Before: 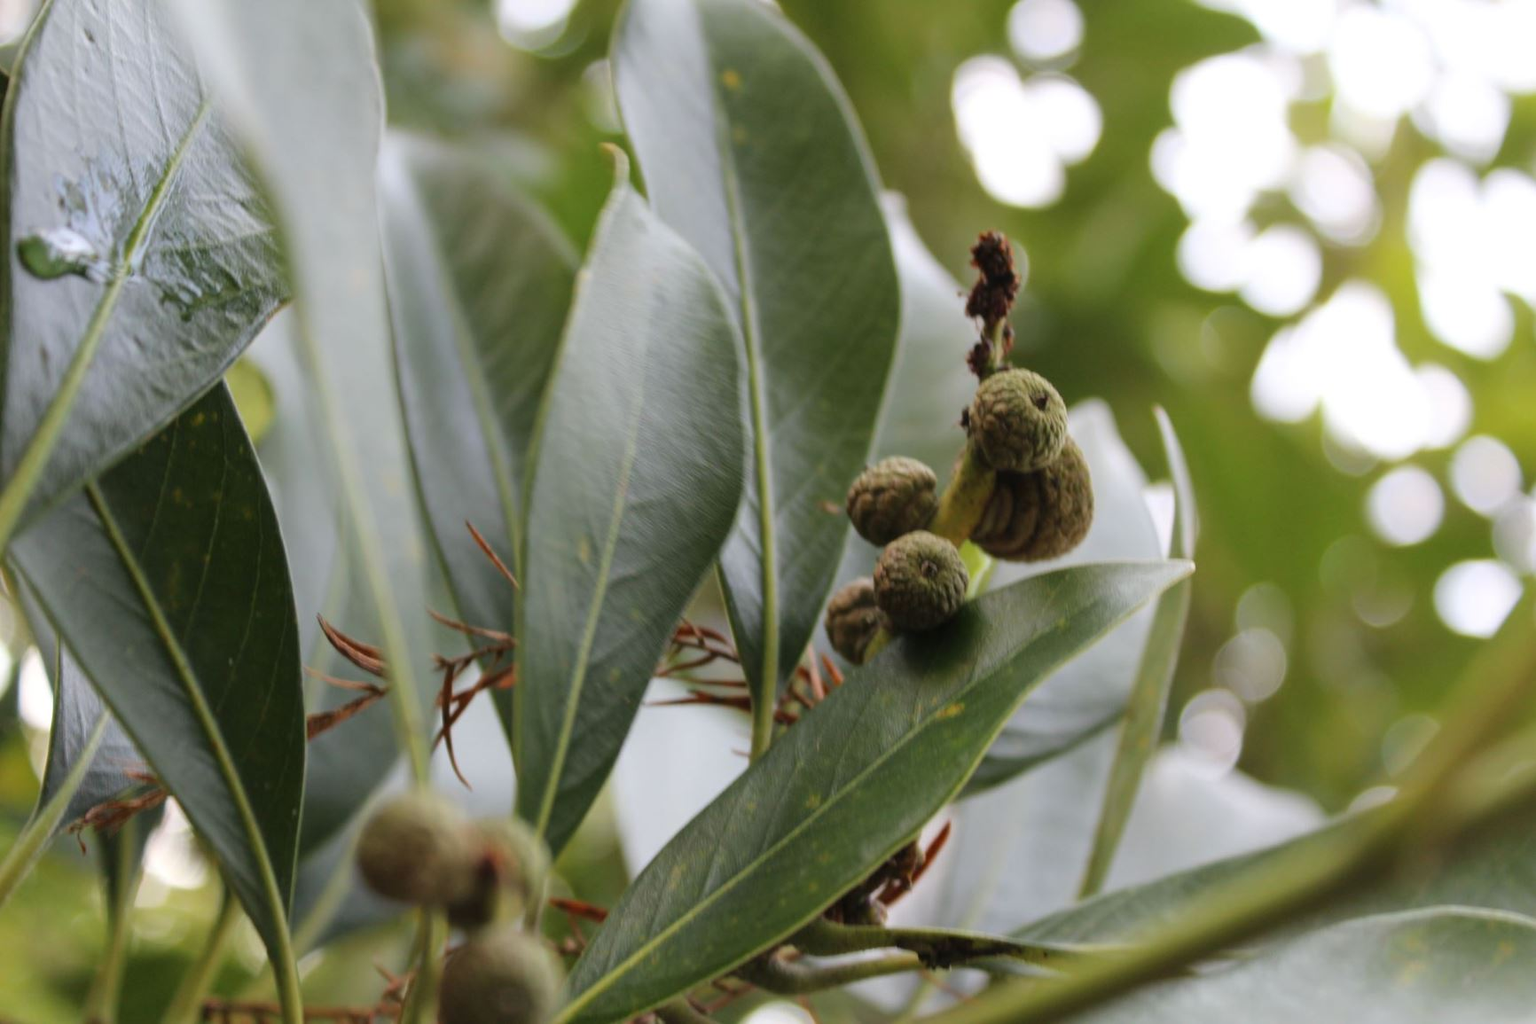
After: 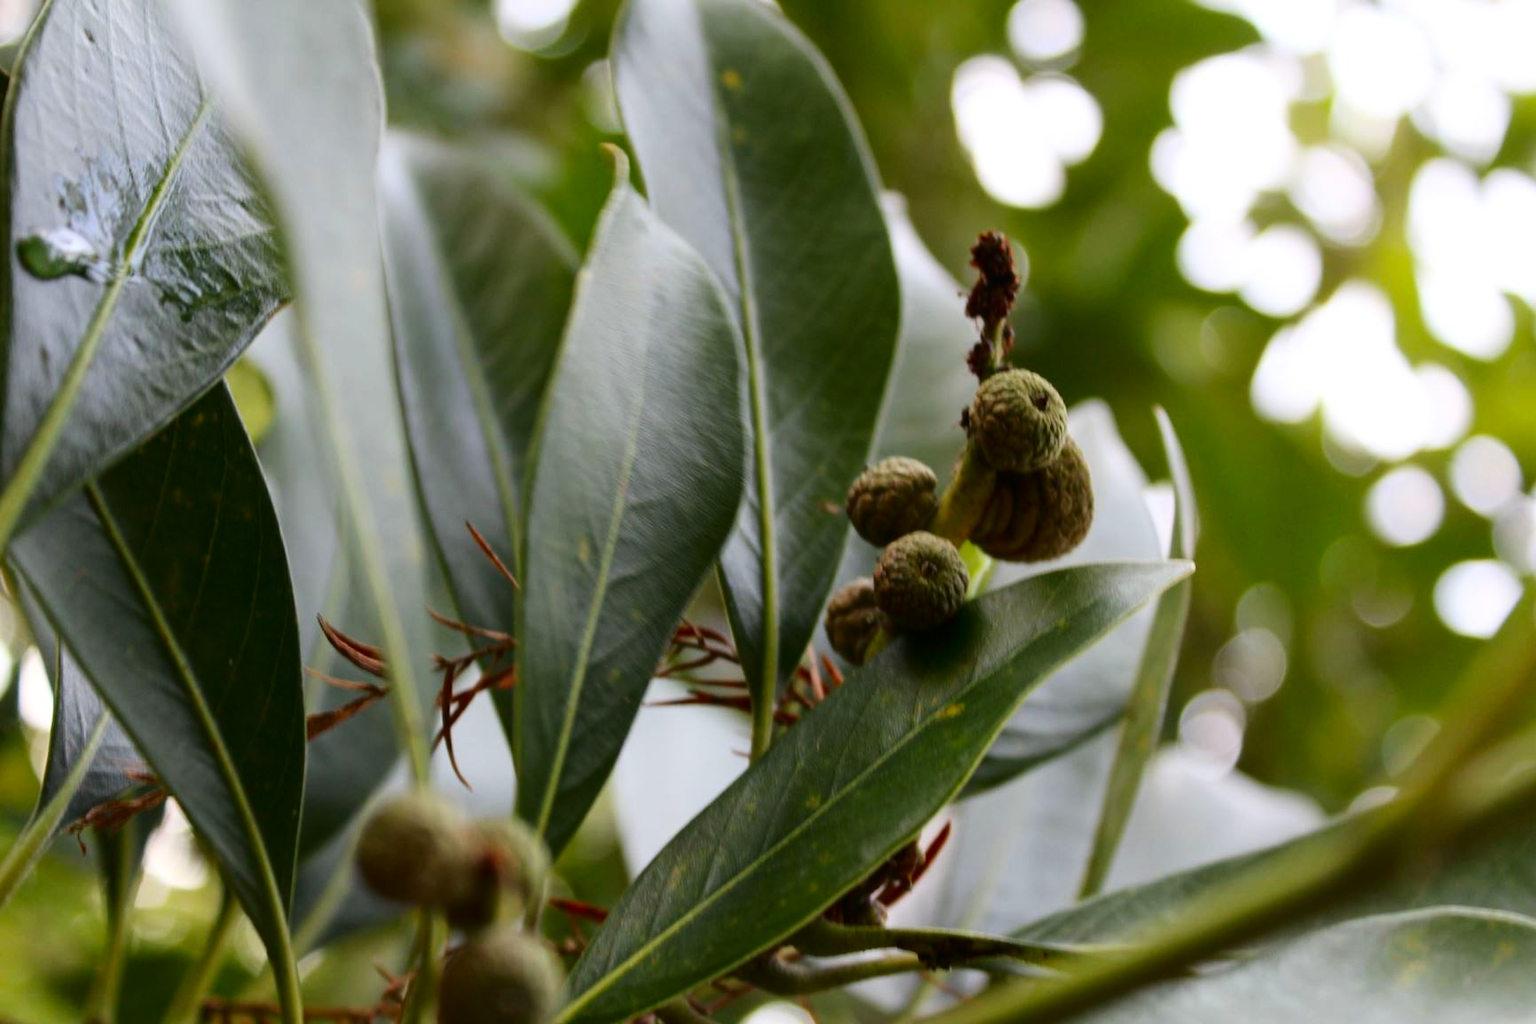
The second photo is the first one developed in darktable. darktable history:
contrast brightness saturation: contrast 0.189, brightness -0.104, saturation 0.207
